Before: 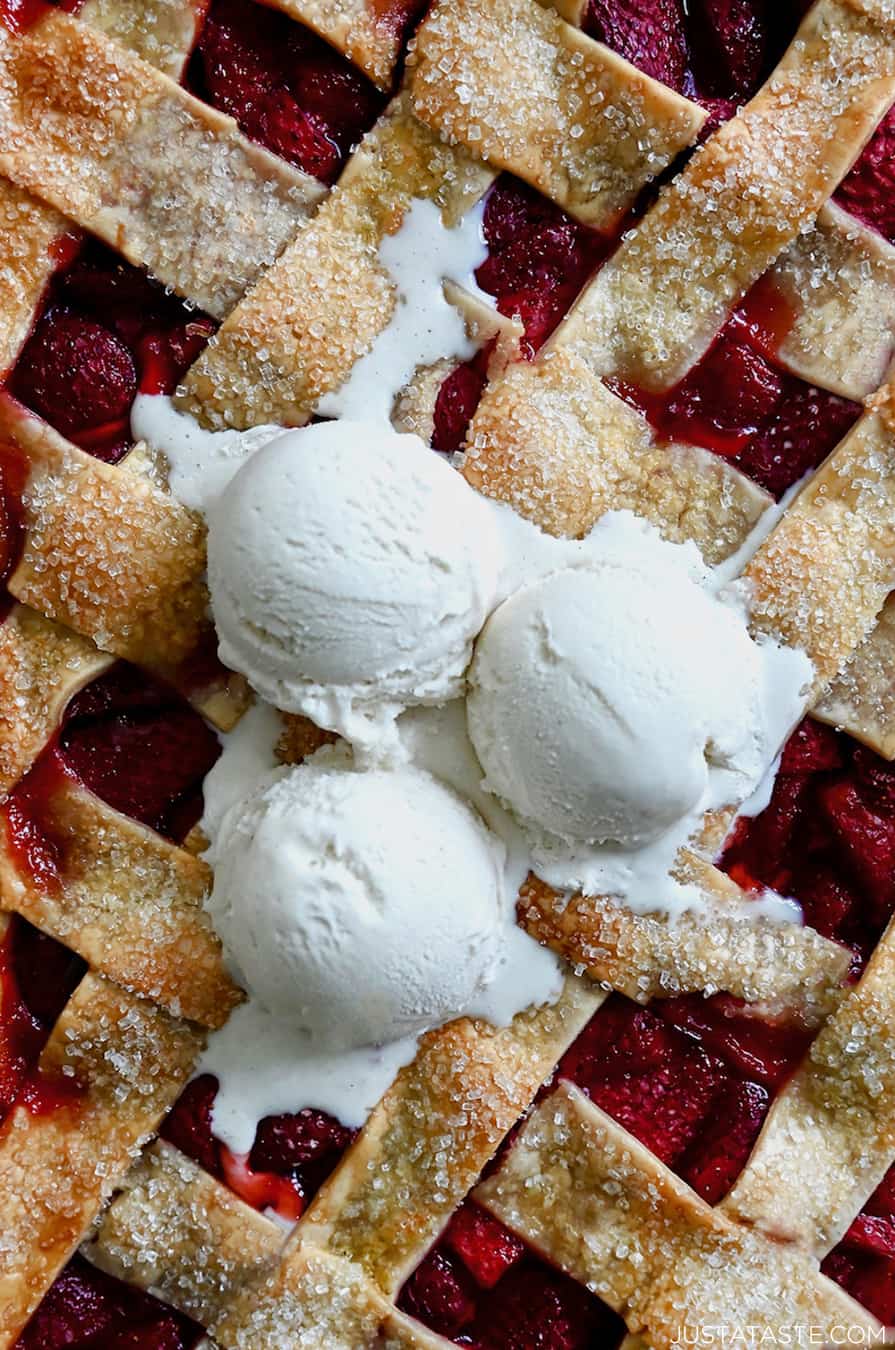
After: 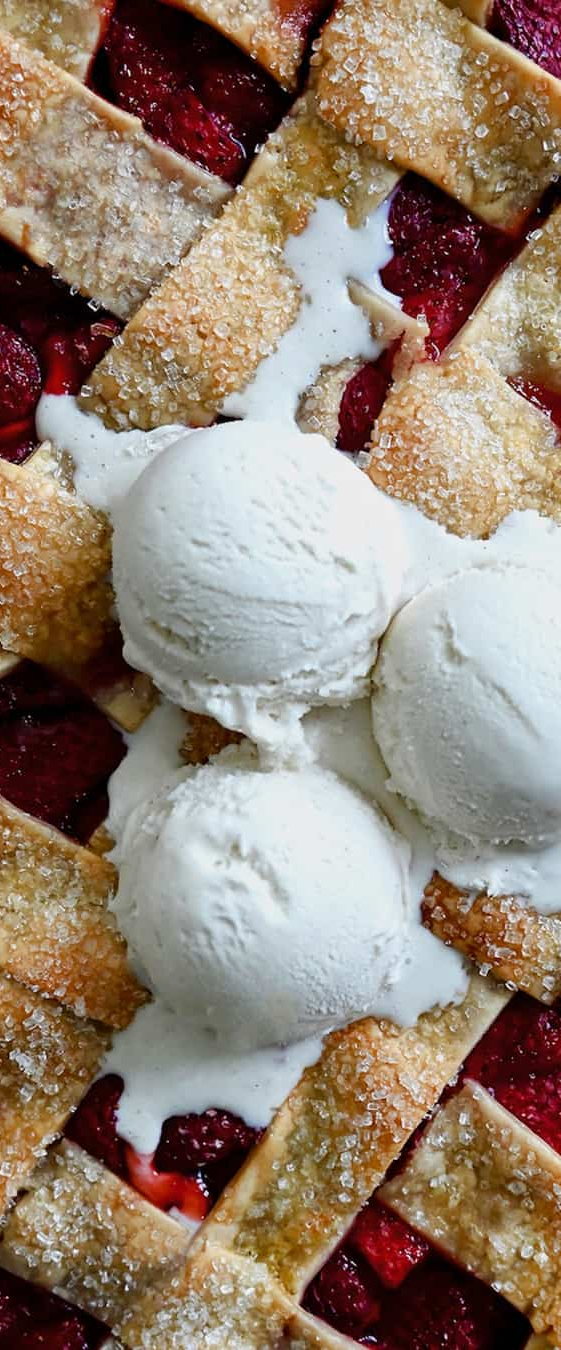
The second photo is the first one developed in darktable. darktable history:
crop: left 10.703%, right 26.525%
